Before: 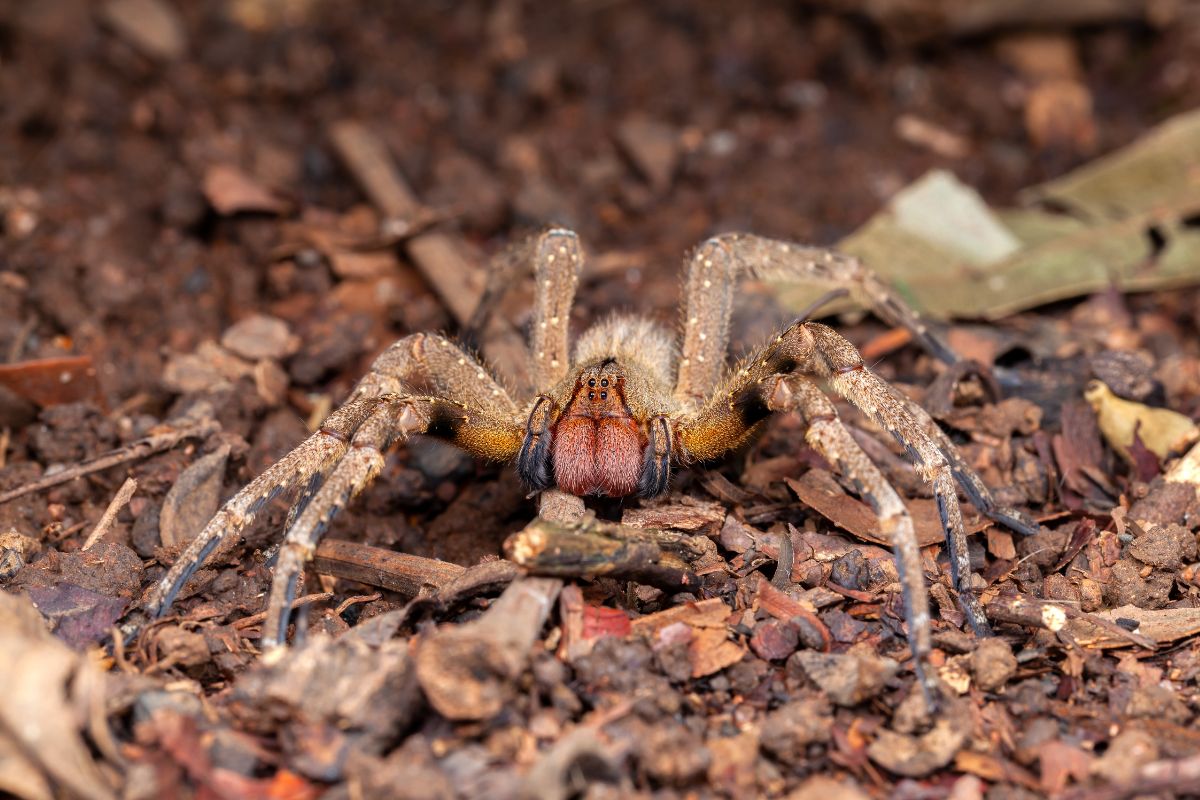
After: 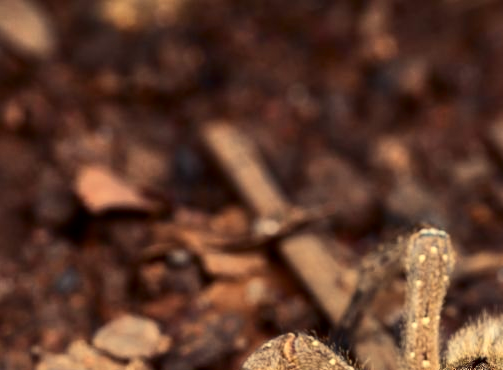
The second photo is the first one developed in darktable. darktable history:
contrast brightness saturation: contrast 0.2, brightness -0.11, saturation 0.1
crop and rotate: left 10.817%, top 0.062%, right 47.194%, bottom 53.626%
color balance rgb: shadows lift › chroma 2%, shadows lift › hue 263°, highlights gain › chroma 8%, highlights gain › hue 84°, linear chroma grading › global chroma -15%, saturation formula JzAzBz (2021)
shadows and highlights: soften with gaussian
